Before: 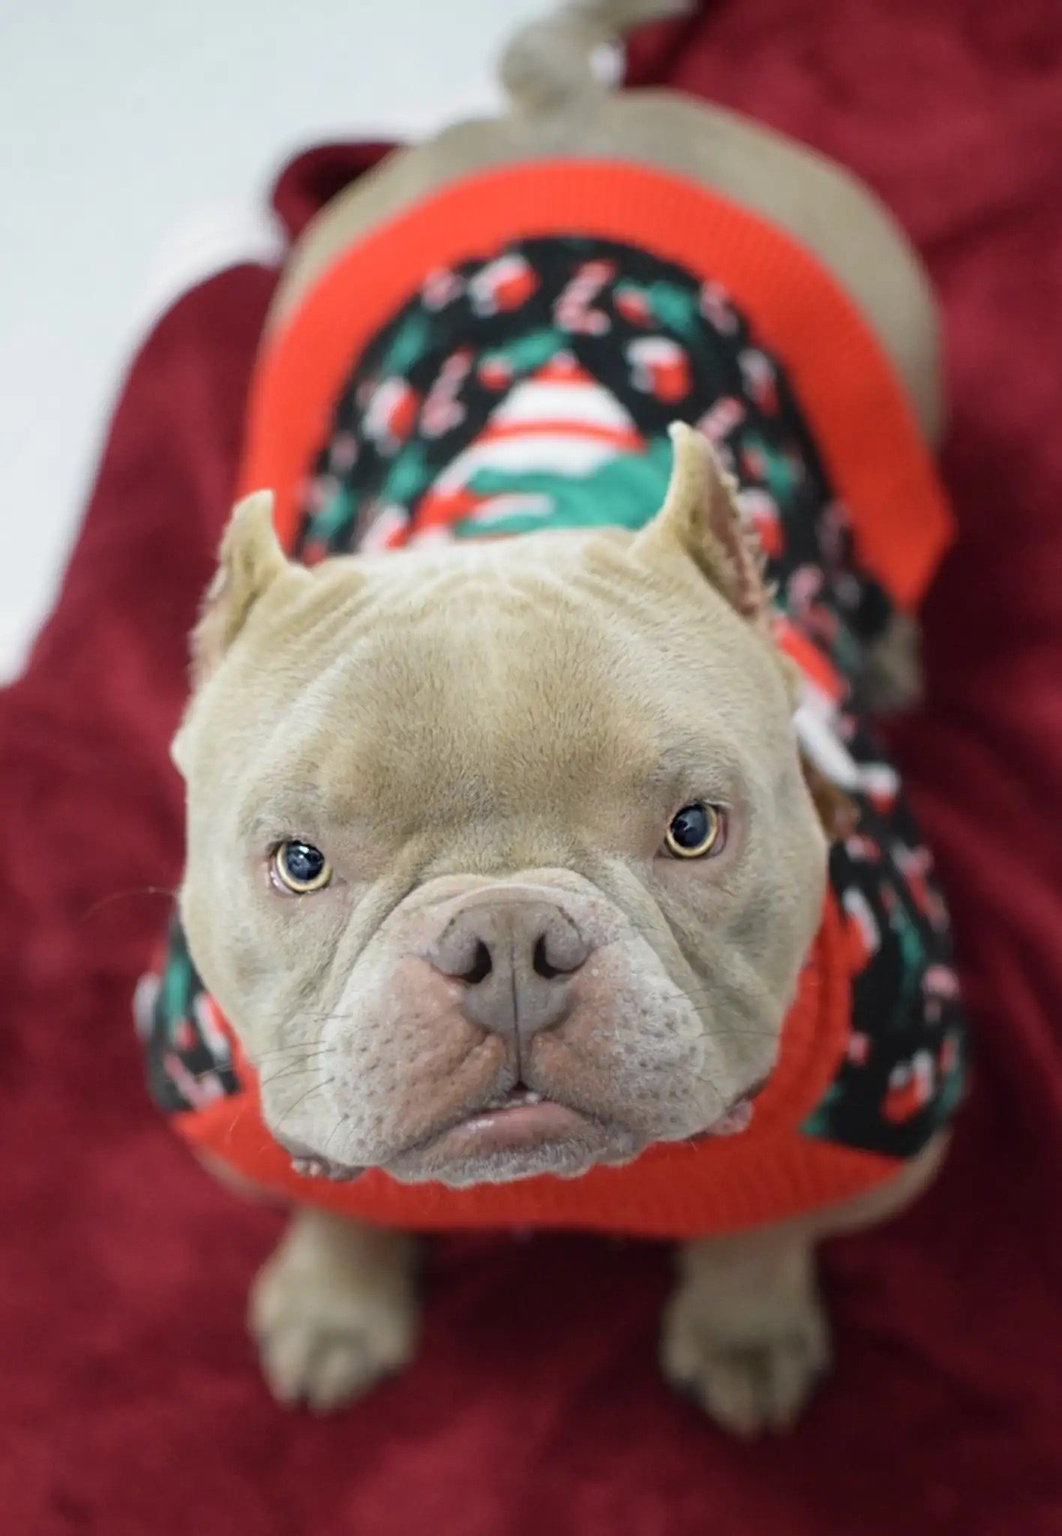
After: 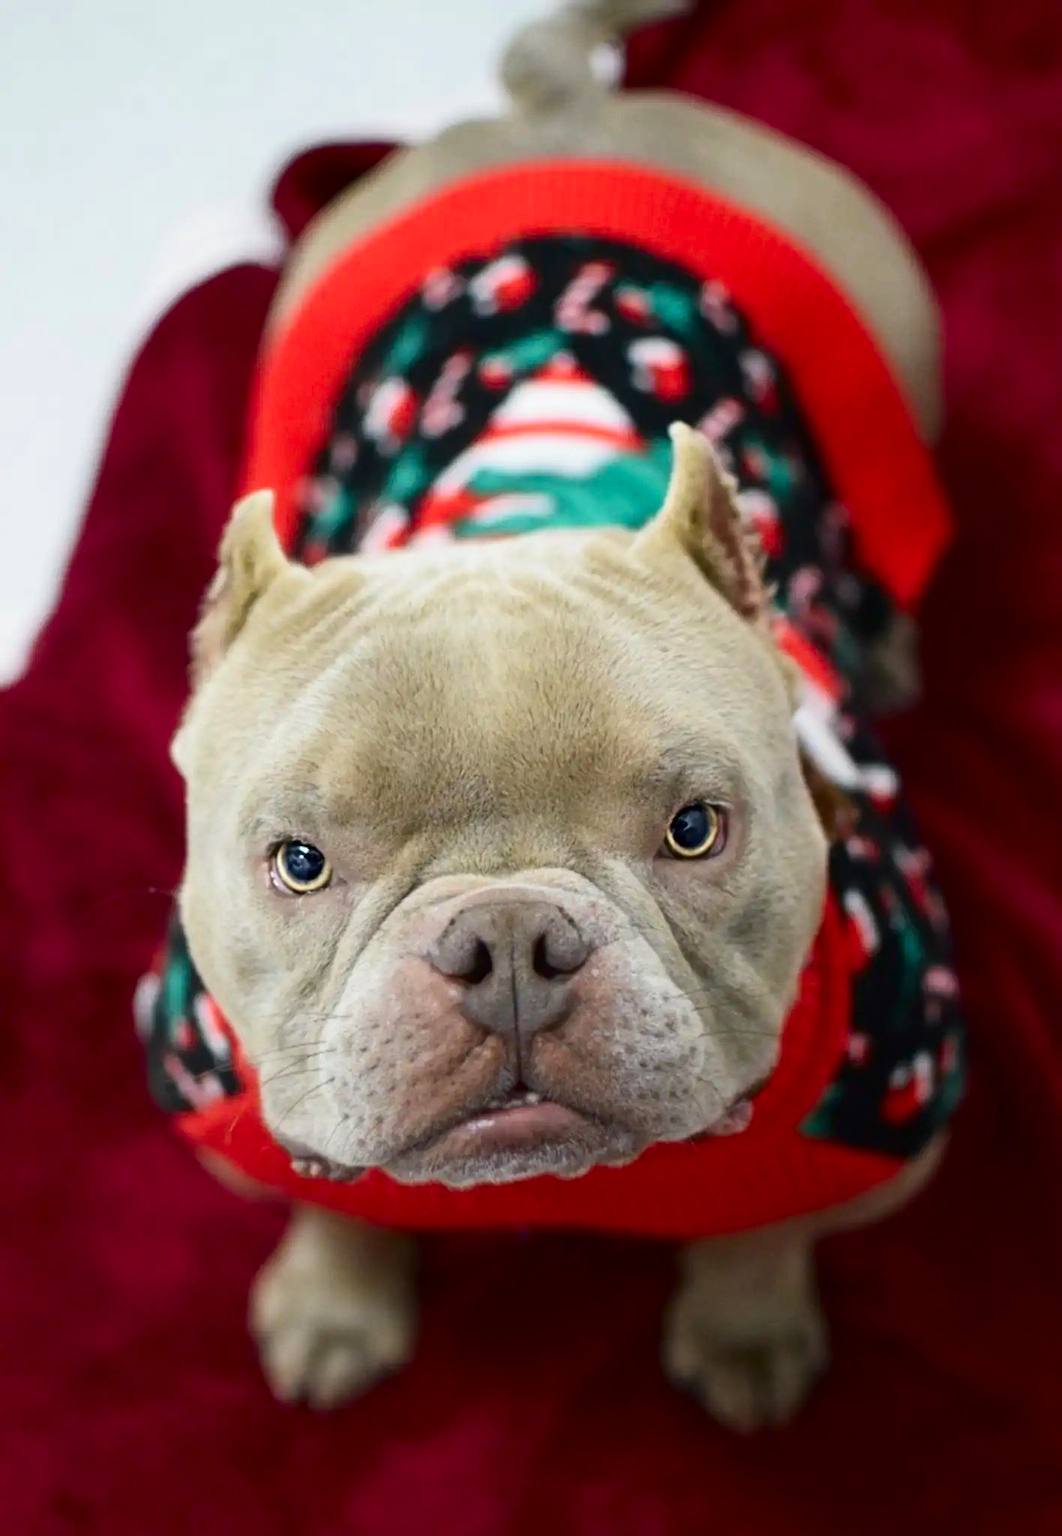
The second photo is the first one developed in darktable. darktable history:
contrast brightness saturation: contrast 0.19, brightness -0.112, saturation 0.212
